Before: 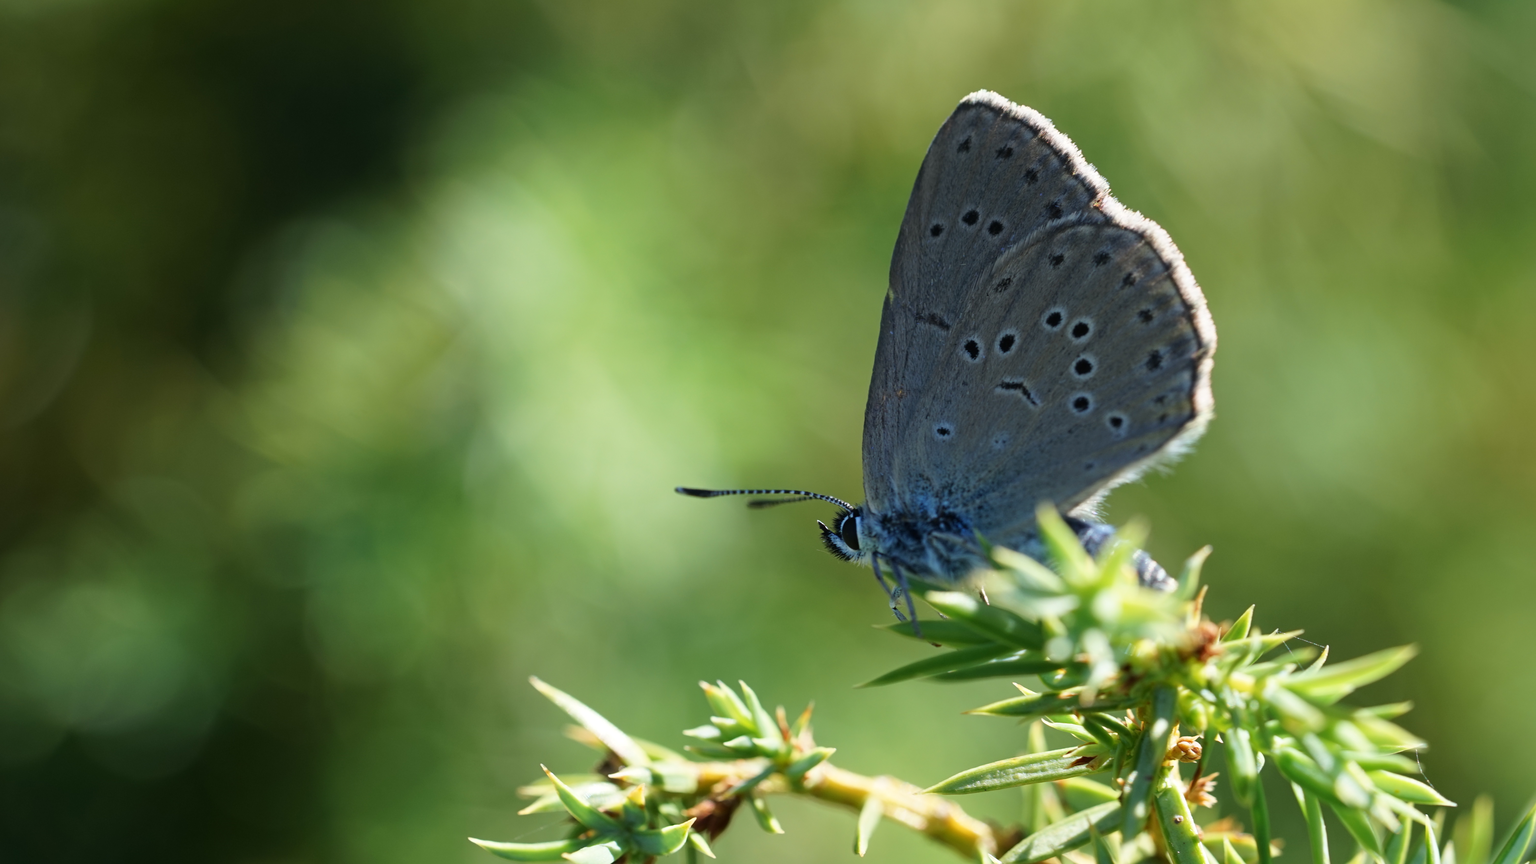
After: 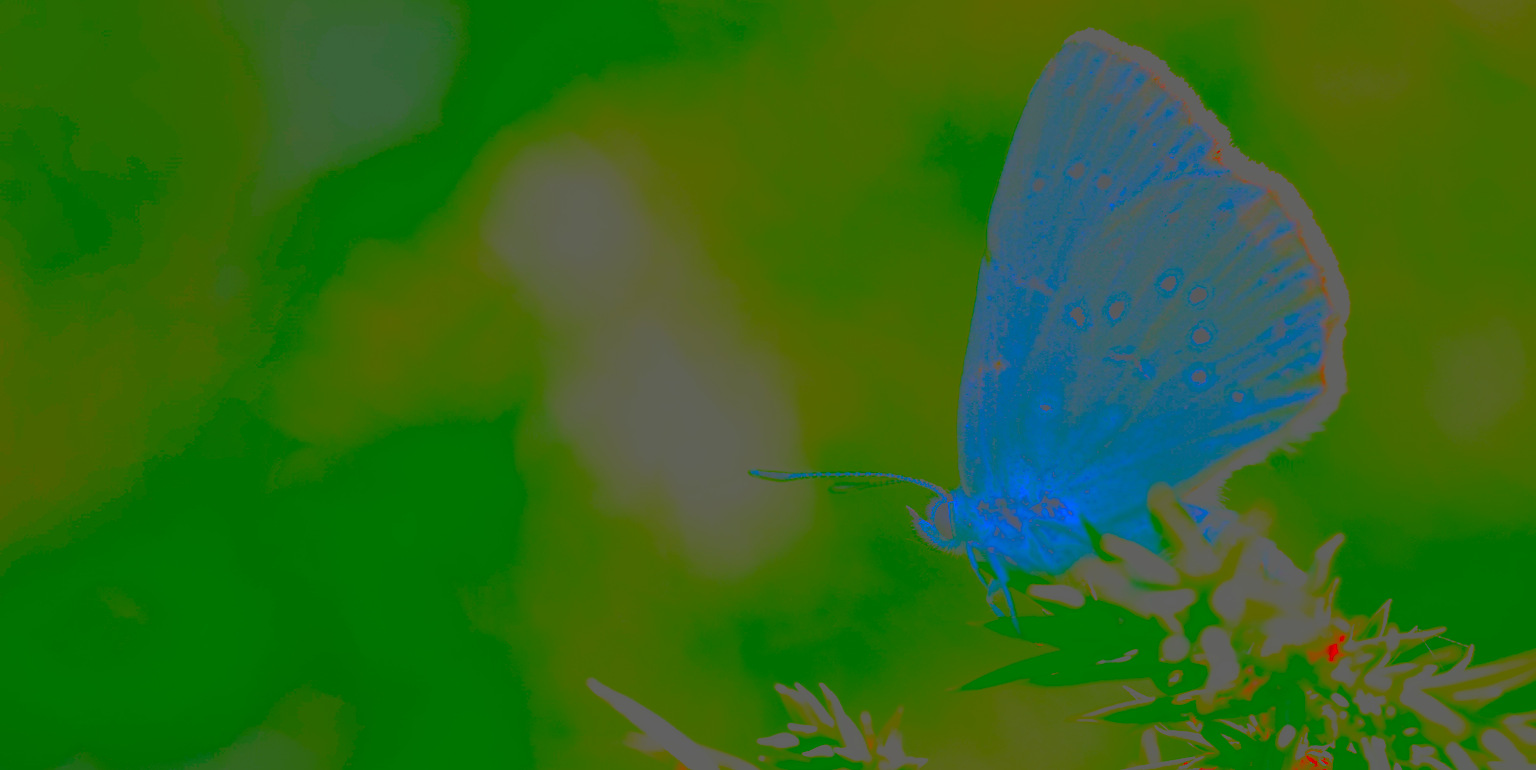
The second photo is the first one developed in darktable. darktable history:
base curve: curves: ch0 [(0, 0) (0.007, 0.004) (0.027, 0.03) (0.046, 0.07) (0.207, 0.54) (0.442, 0.872) (0.673, 0.972) (1, 1)], preserve colors none
local contrast: on, module defaults
crop: top 7.448%, right 9.797%, bottom 12.076%
contrast brightness saturation: contrast -0.976, brightness -0.167, saturation 0.757
exposure: black level correction 0, exposure 0.696 EV, compensate exposure bias true, compensate highlight preservation false
